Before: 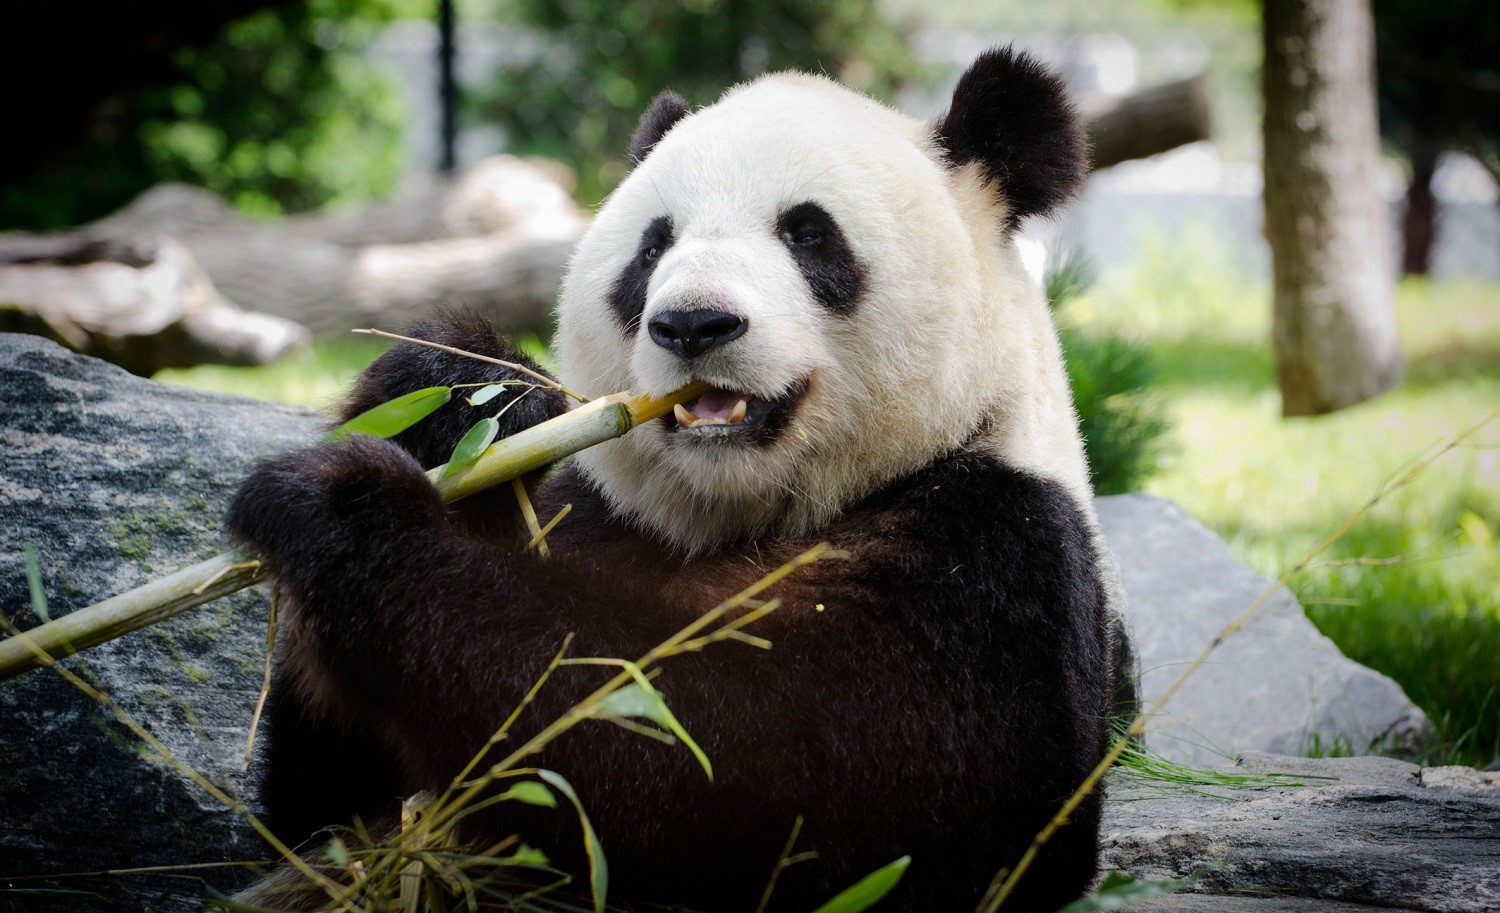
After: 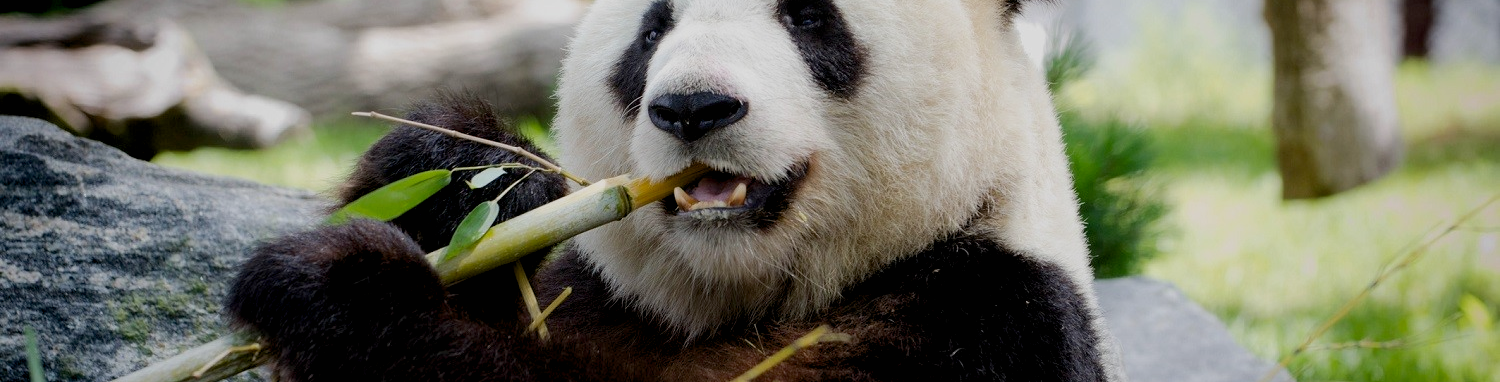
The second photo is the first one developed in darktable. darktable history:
sigmoid: contrast 1.22, skew 0.65
crop and rotate: top 23.84%, bottom 34.294%
exposure: black level correction 0.006, exposure -0.226 EV, compensate highlight preservation false
